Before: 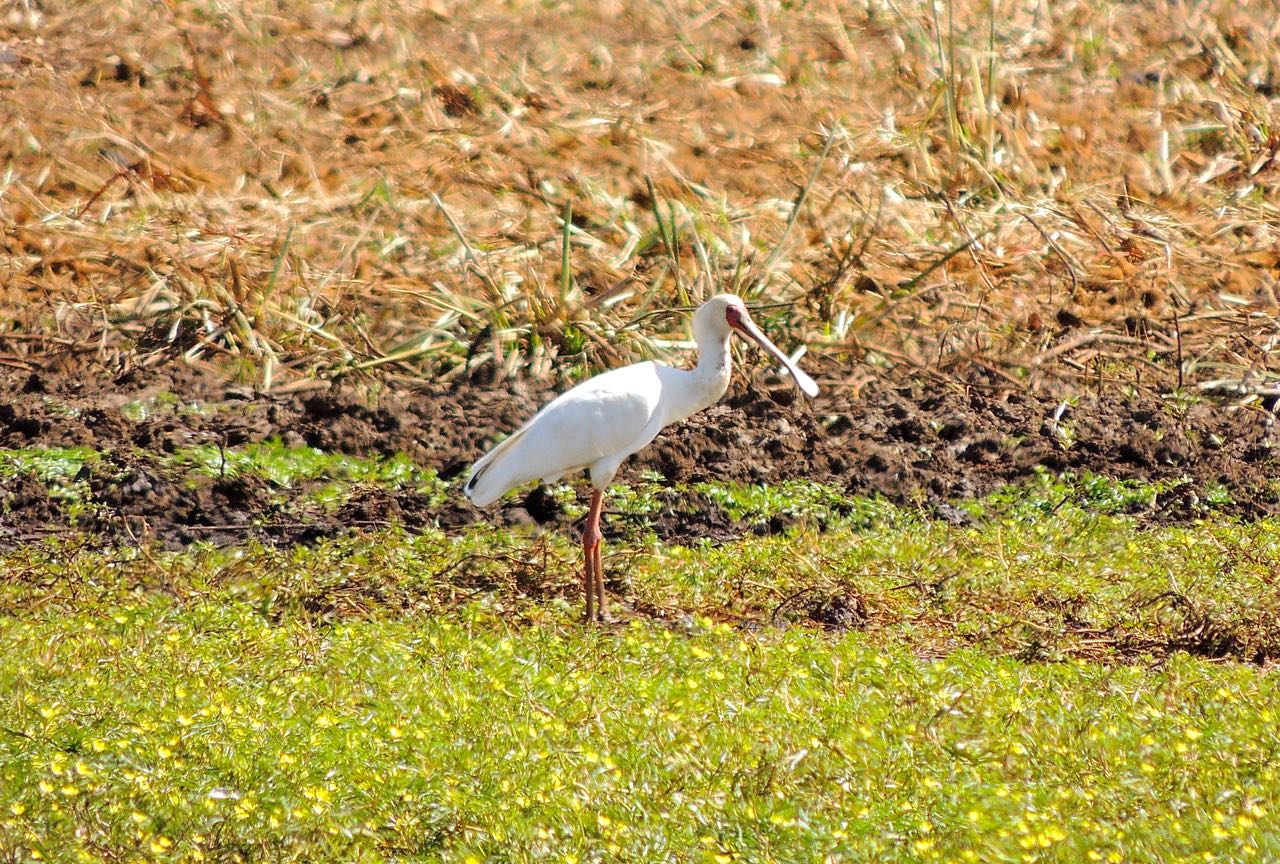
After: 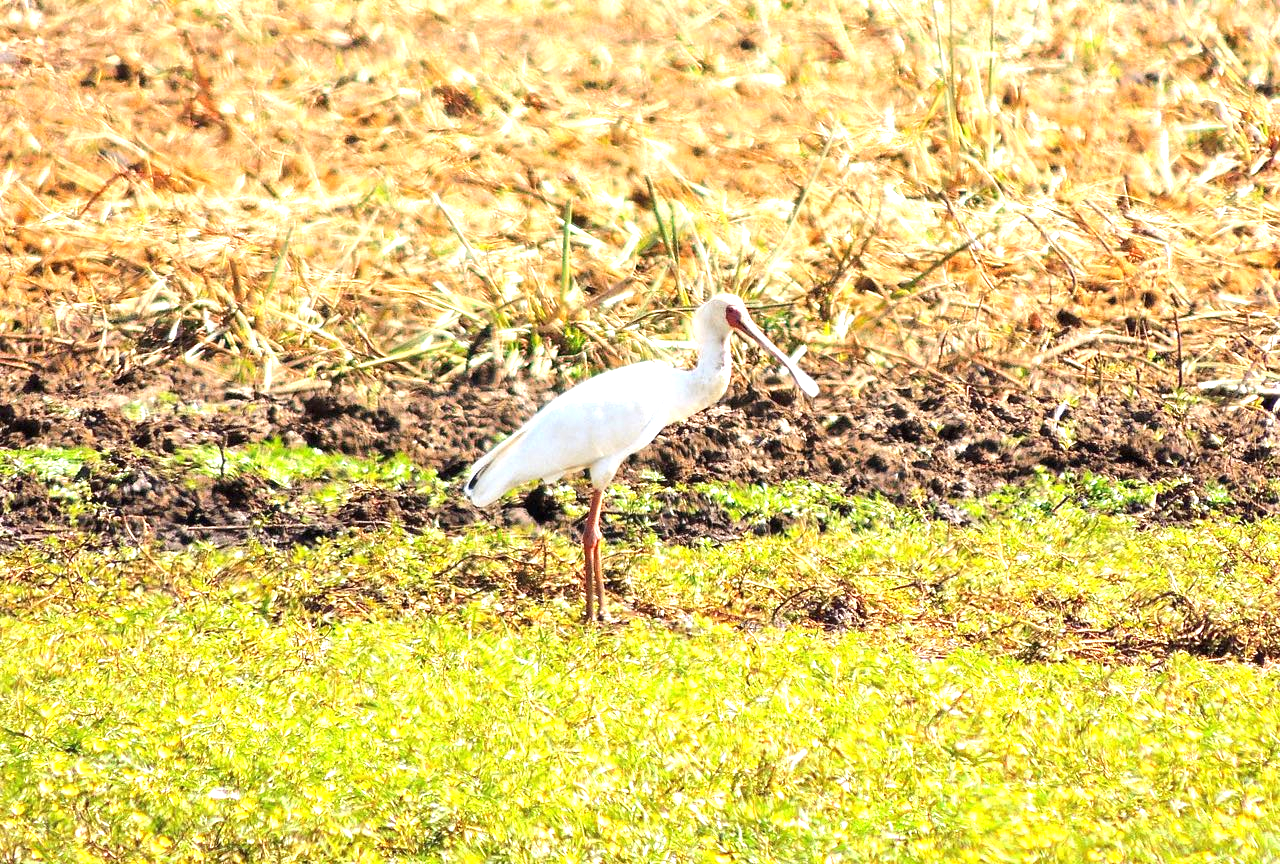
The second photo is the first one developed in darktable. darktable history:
exposure: black level correction 0, exposure 1.104 EV, compensate highlight preservation false
